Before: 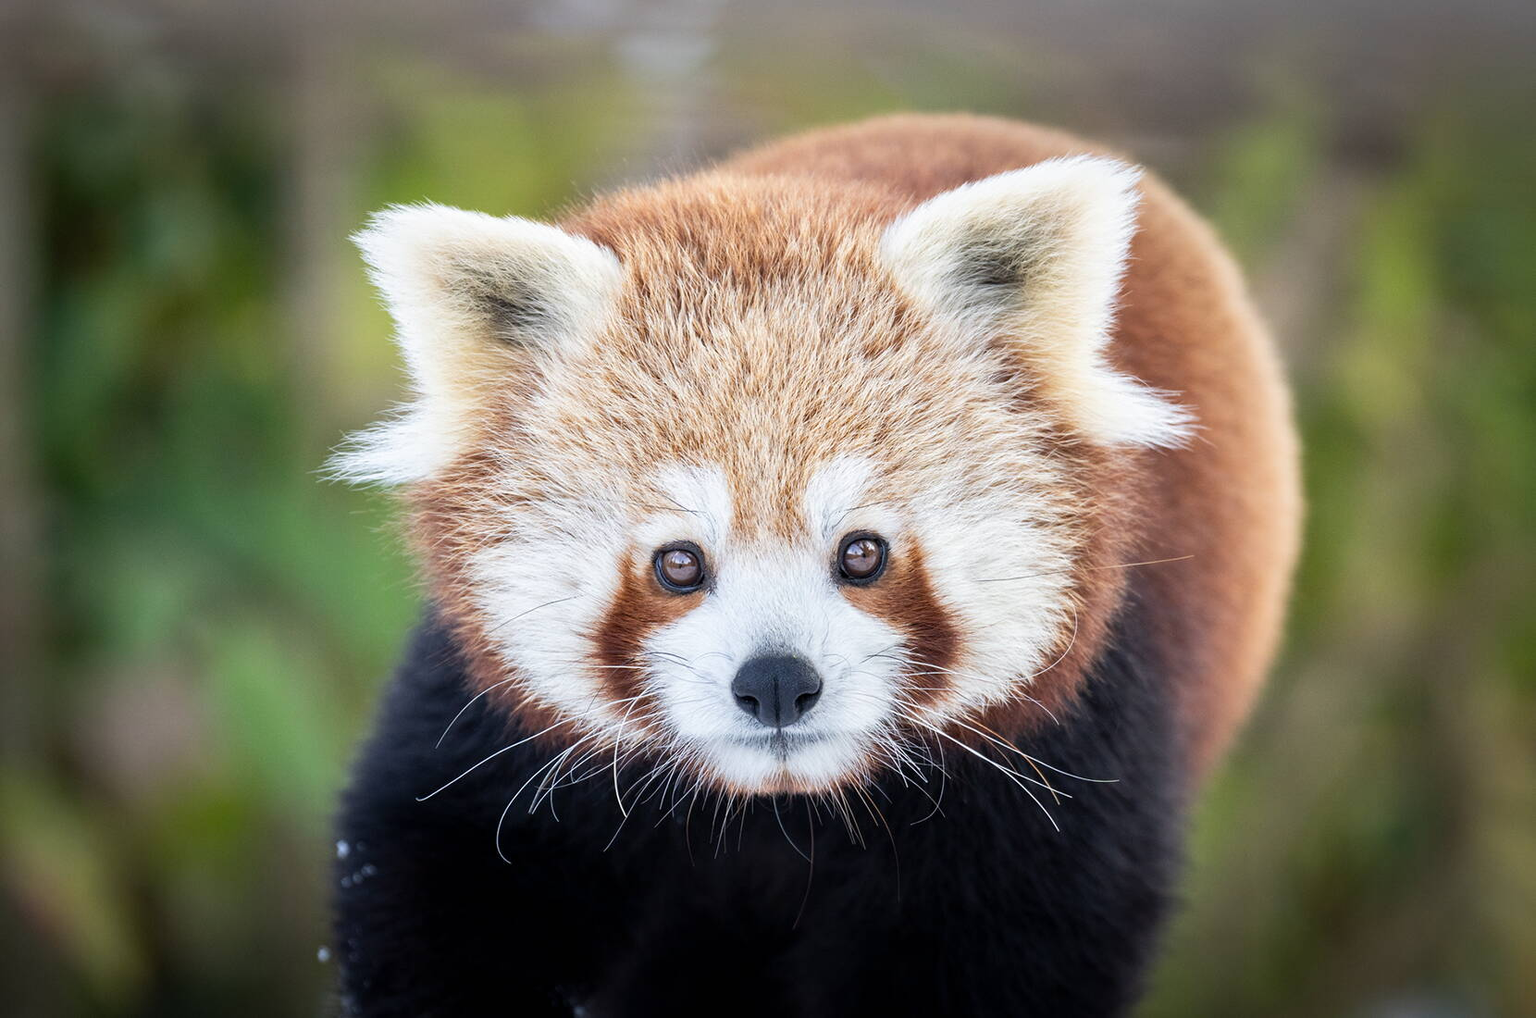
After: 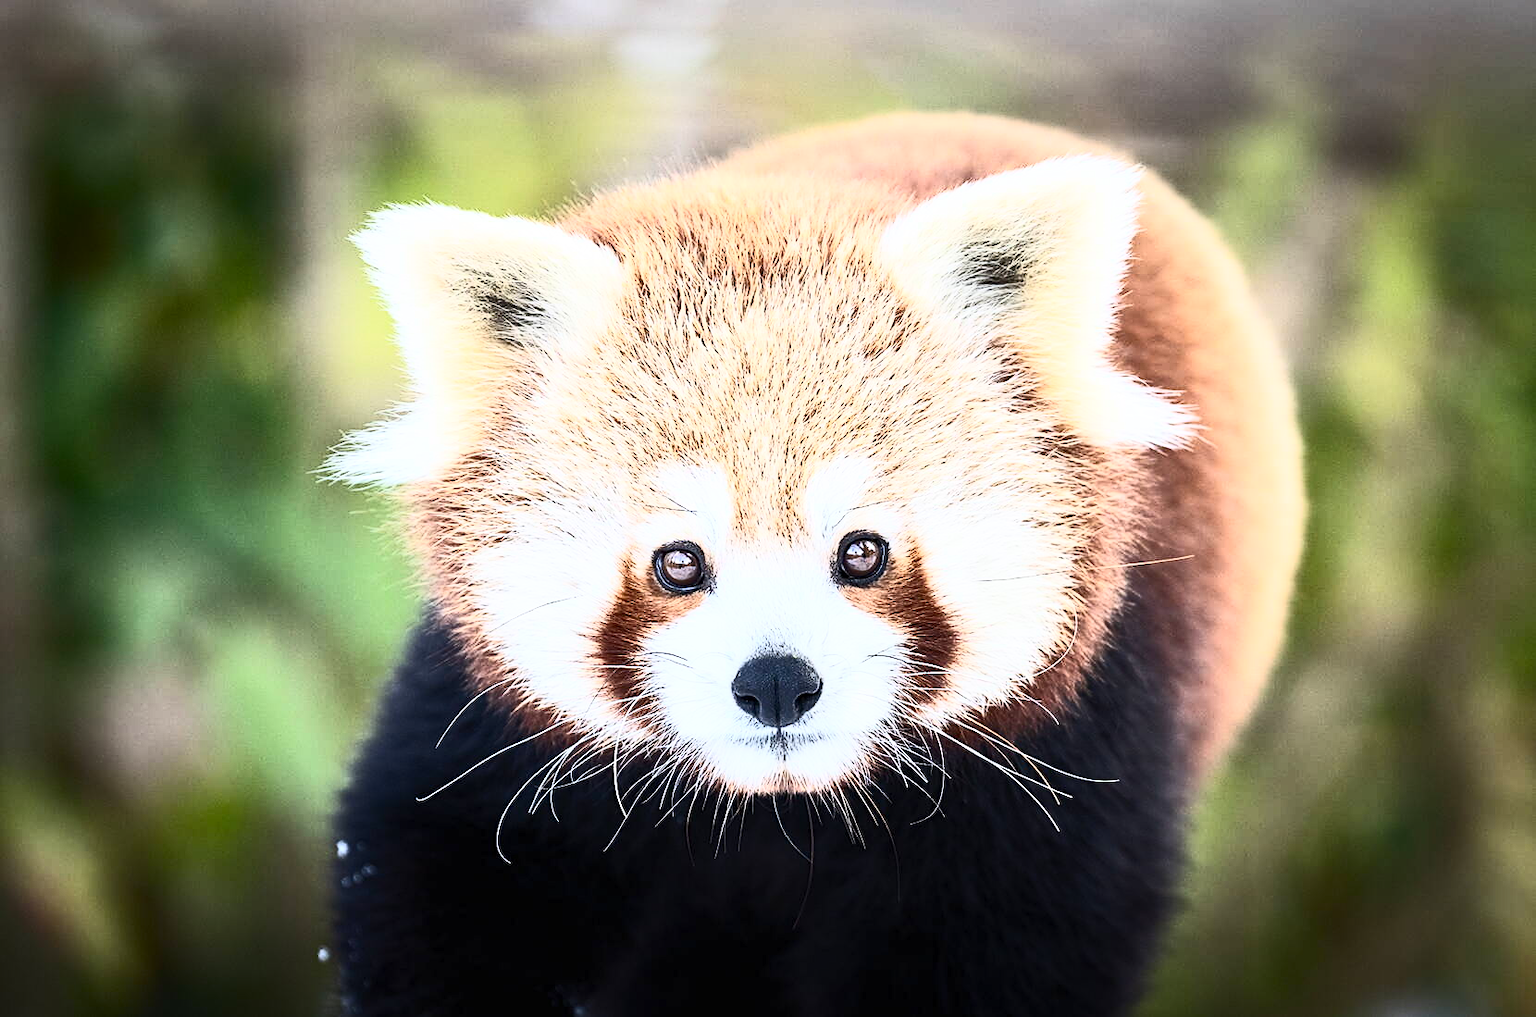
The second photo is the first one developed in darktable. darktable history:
contrast brightness saturation: contrast 0.62, brightness 0.34, saturation 0.14
sharpen: on, module defaults
